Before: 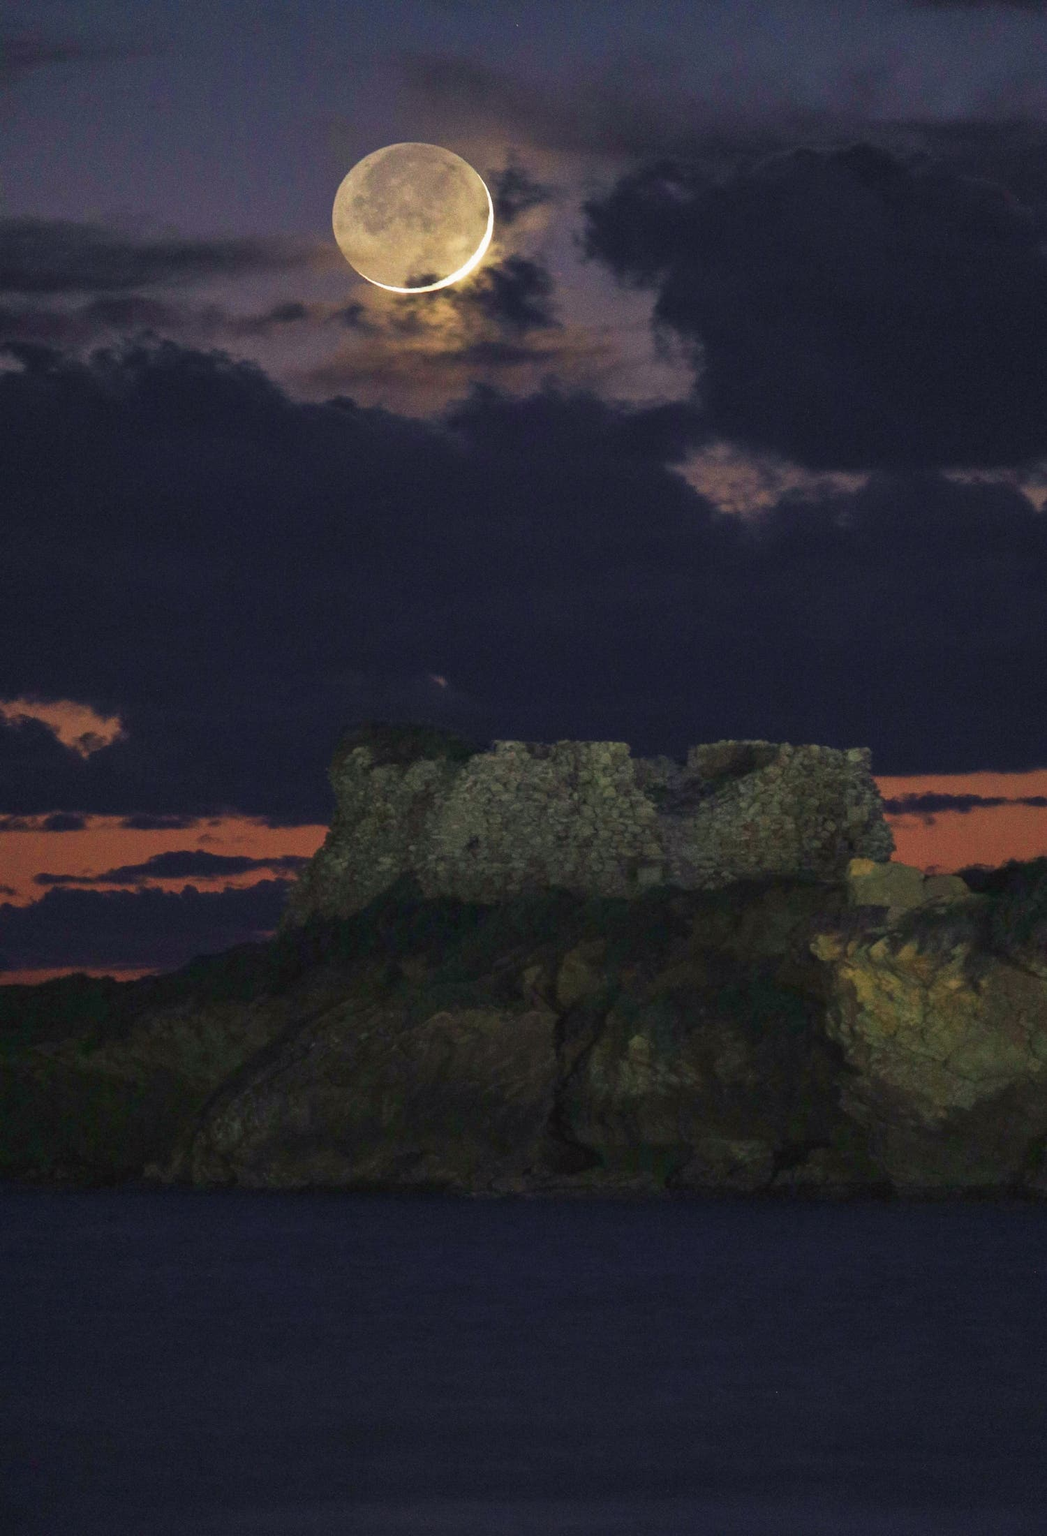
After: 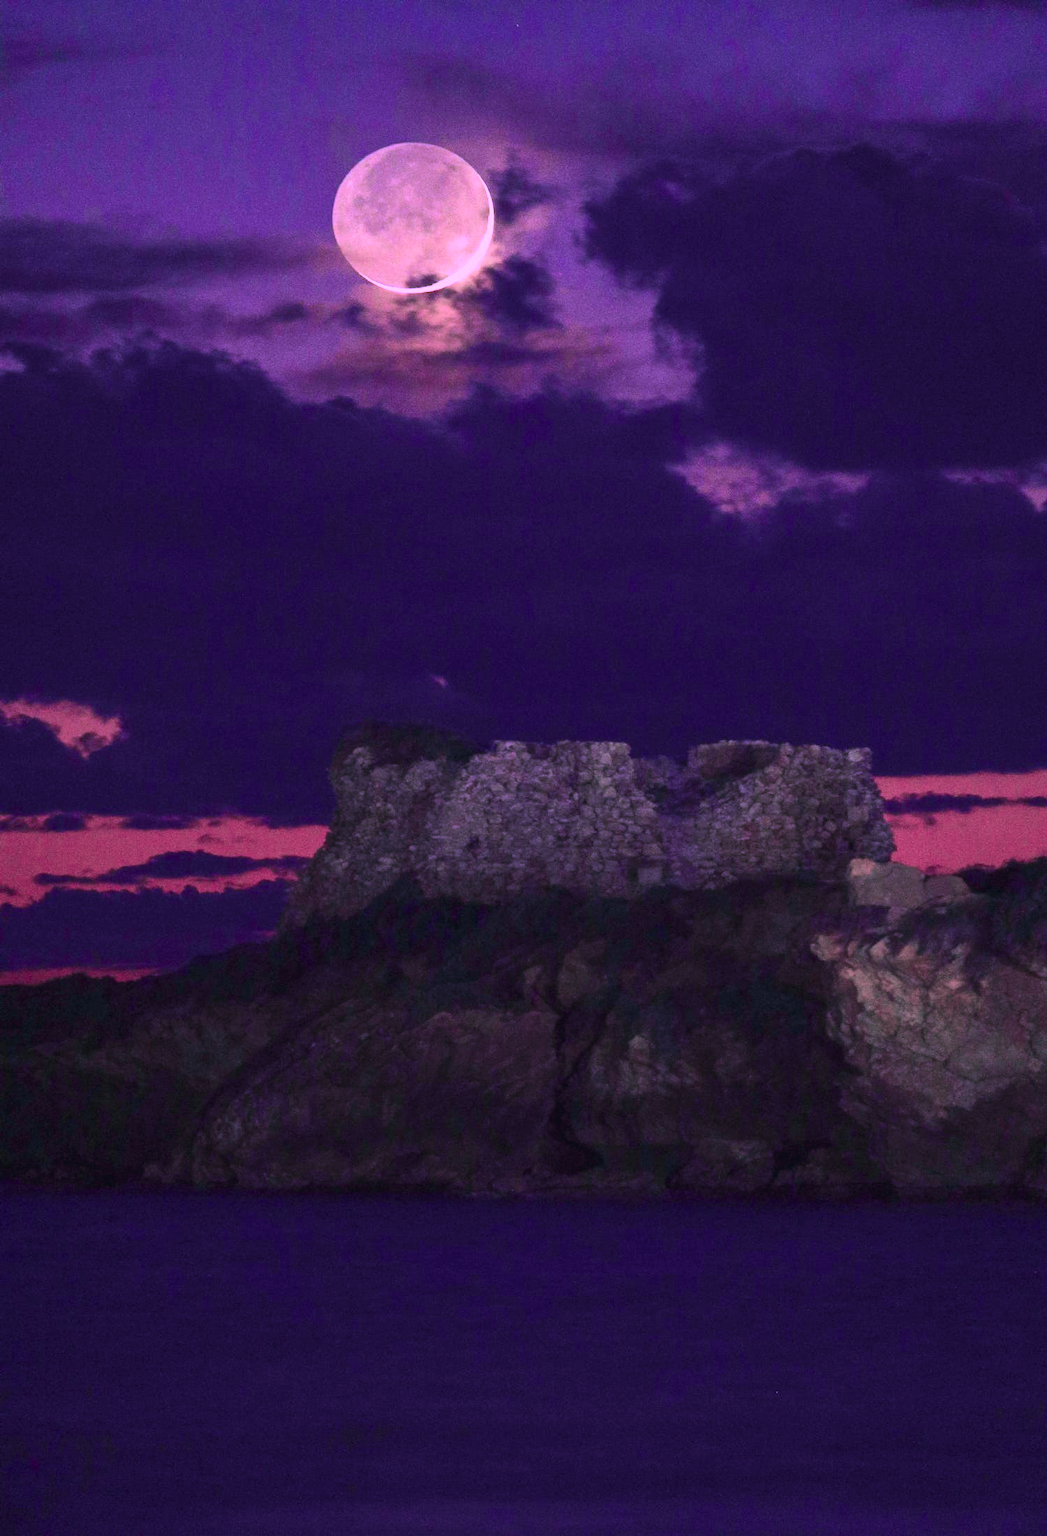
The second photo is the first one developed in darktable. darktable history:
tone curve: curves: ch0 [(0, 0) (0.071, 0.047) (0.266, 0.26) (0.483, 0.554) (0.753, 0.811) (1, 0.983)]; ch1 [(0, 0) (0.346, 0.307) (0.408, 0.369) (0.463, 0.443) (0.482, 0.493) (0.502, 0.5) (0.517, 0.502) (0.55, 0.548) (0.597, 0.624) (0.651, 0.698) (1, 1)]; ch2 [(0, 0) (0.346, 0.34) (0.434, 0.46) (0.485, 0.494) (0.5, 0.494) (0.517, 0.506) (0.535, 0.529) (0.583, 0.611) (0.625, 0.666) (1, 1)], color space Lab, independent channels, preserve colors none
color calibration: illuminant custom, x 0.379, y 0.481, temperature 4443.07 K
